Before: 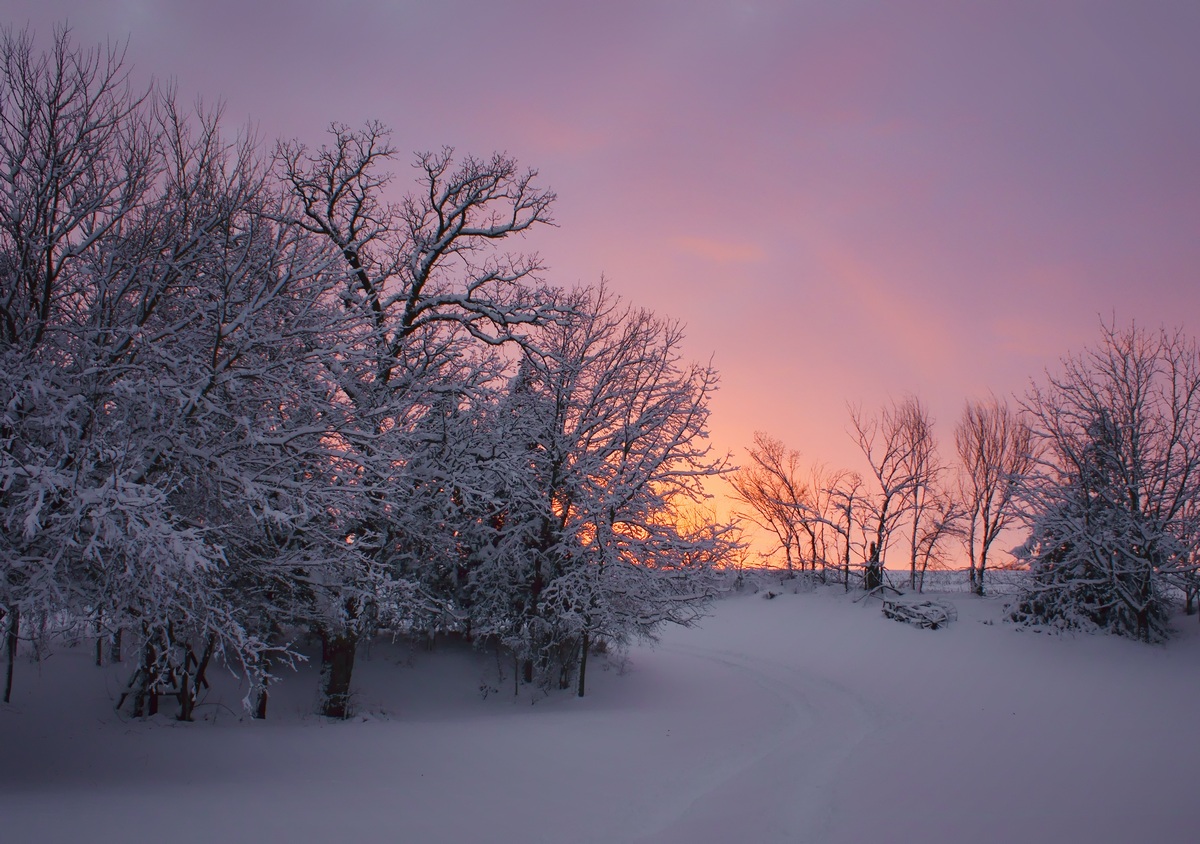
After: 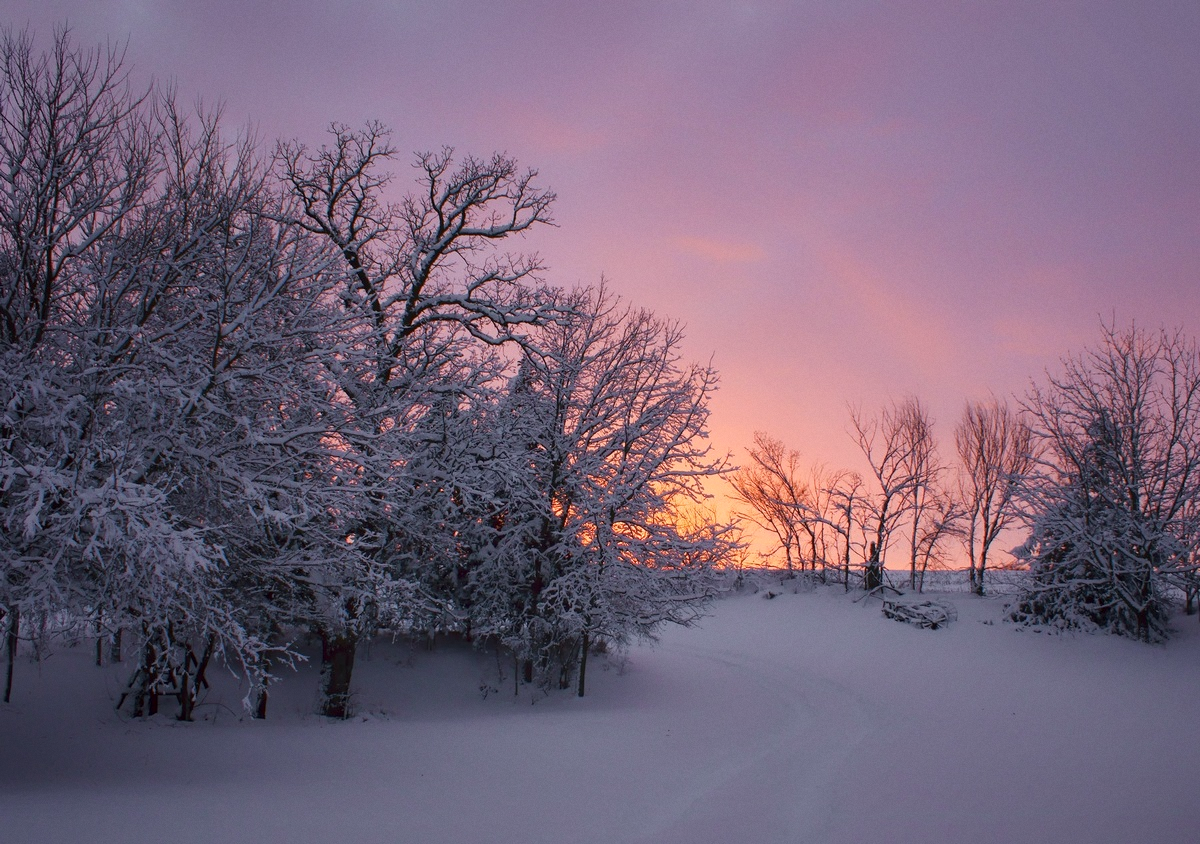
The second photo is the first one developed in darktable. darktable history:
white balance: red 1.004, blue 1.024
grain: coarseness 0.09 ISO, strength 10%
local contrast: highlights 100%, shadows 100%, detail 120%, midtone range 0.2
